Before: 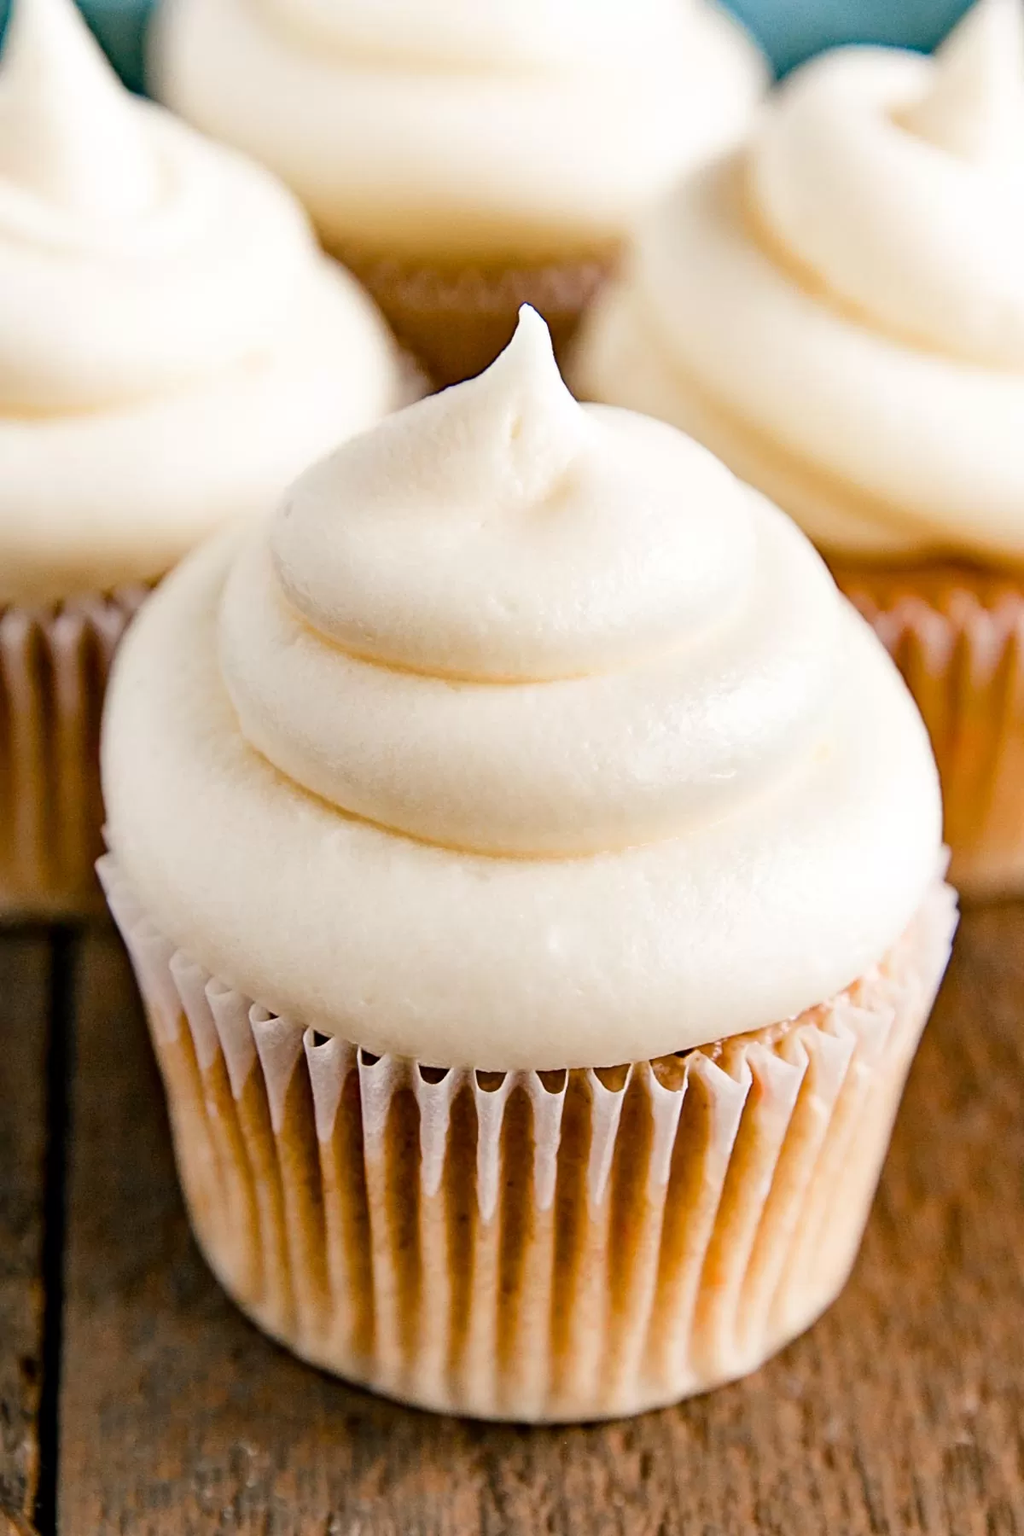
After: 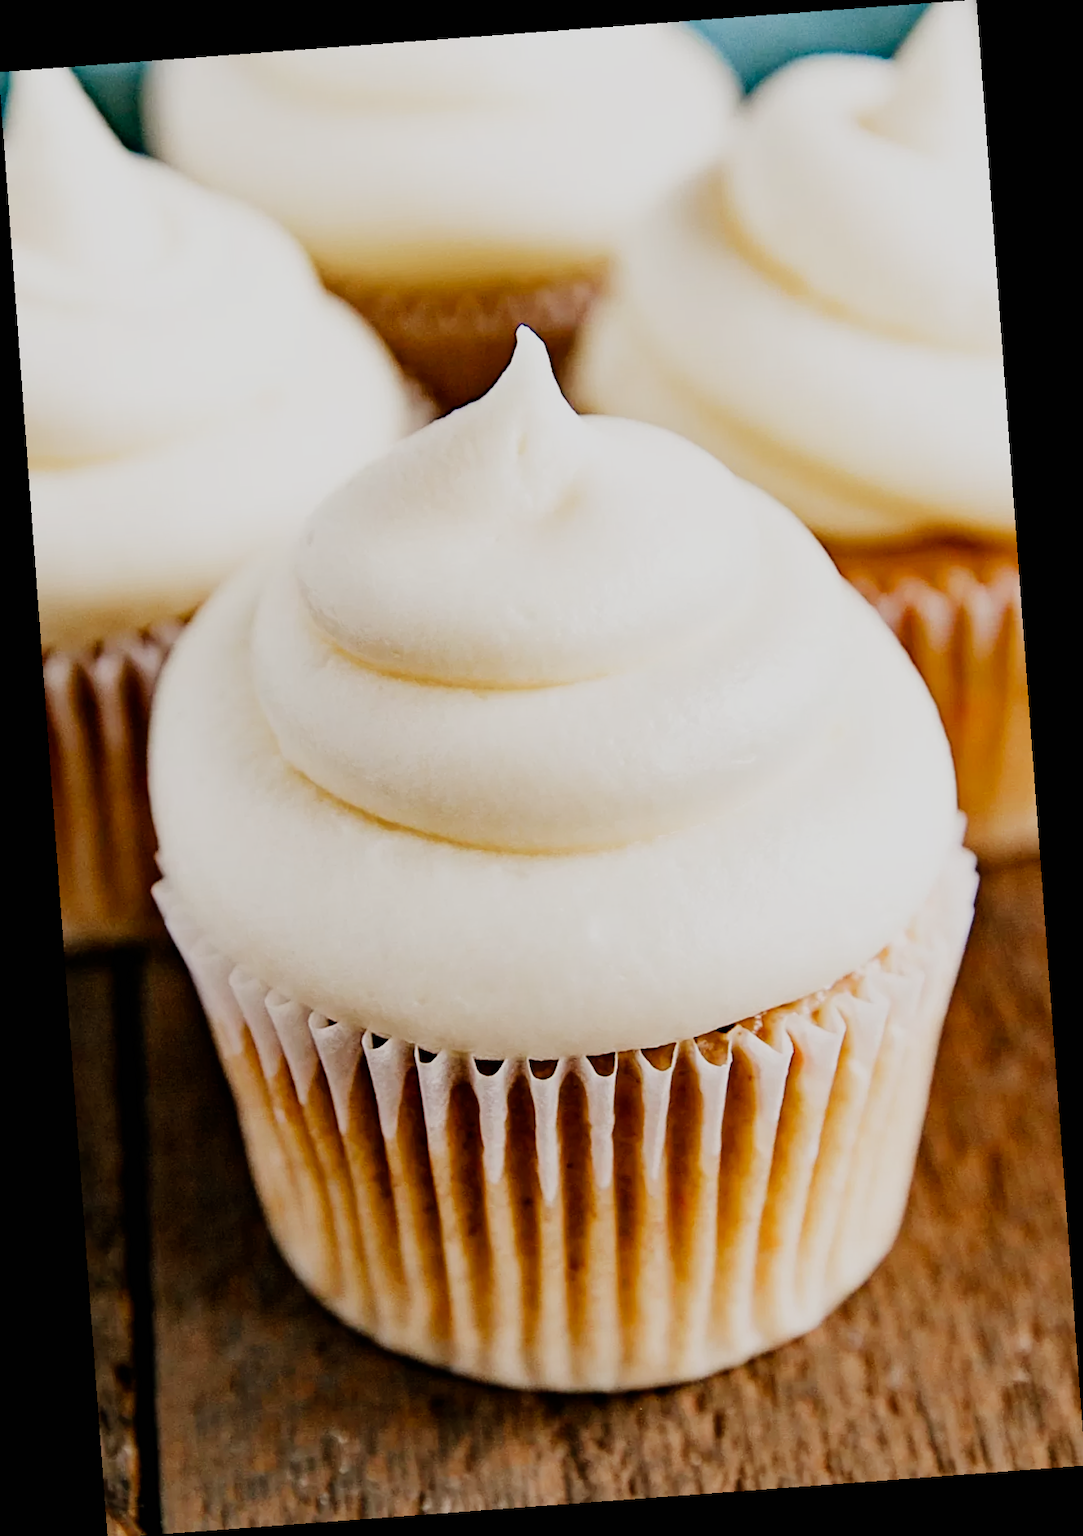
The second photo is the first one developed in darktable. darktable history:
exposure: black level correction 0.001, compensate highlight preservation false
rotate and perspective: rotation -4.25°, automatic cropping off
sigmoid: skew -0.2, preserve hue 0%, red attenuation 0.1, red rotation 0.035, green attenuation 0.1, green rotation -0.017, blue attenuation 0.15, blue rotation -0.052, base primaries Rec2020
crop and rotate: left 0.126%
